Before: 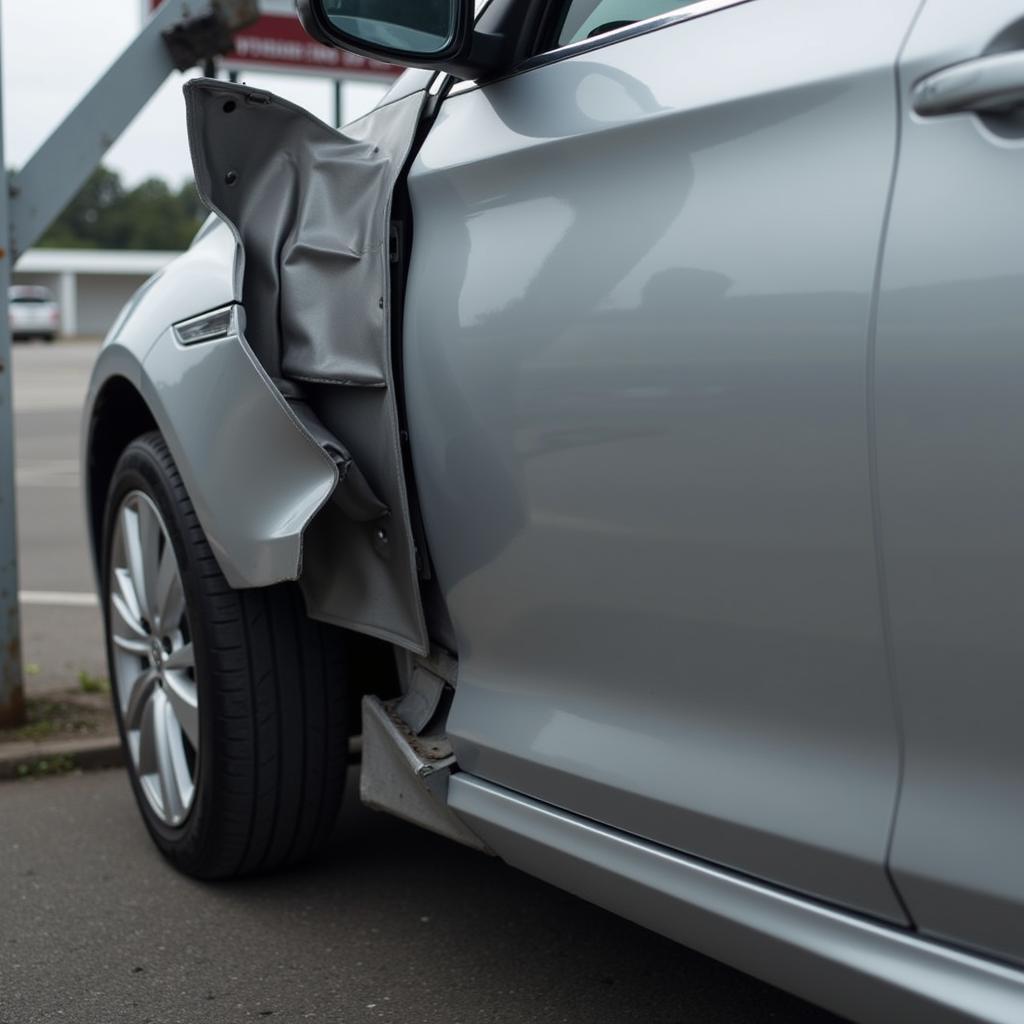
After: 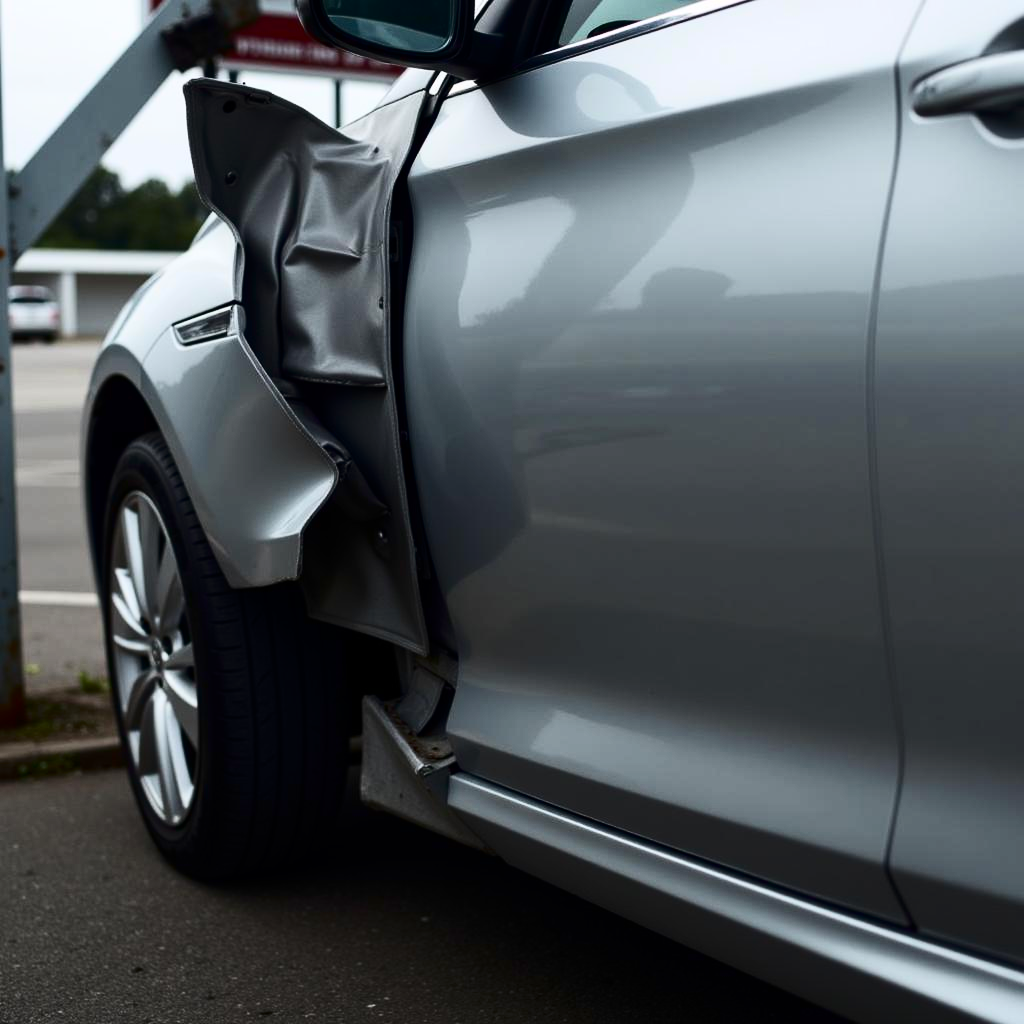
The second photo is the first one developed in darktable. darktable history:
contrast brightness saturation: contrast 0.325, brightness -0.078, saturation 0.17
